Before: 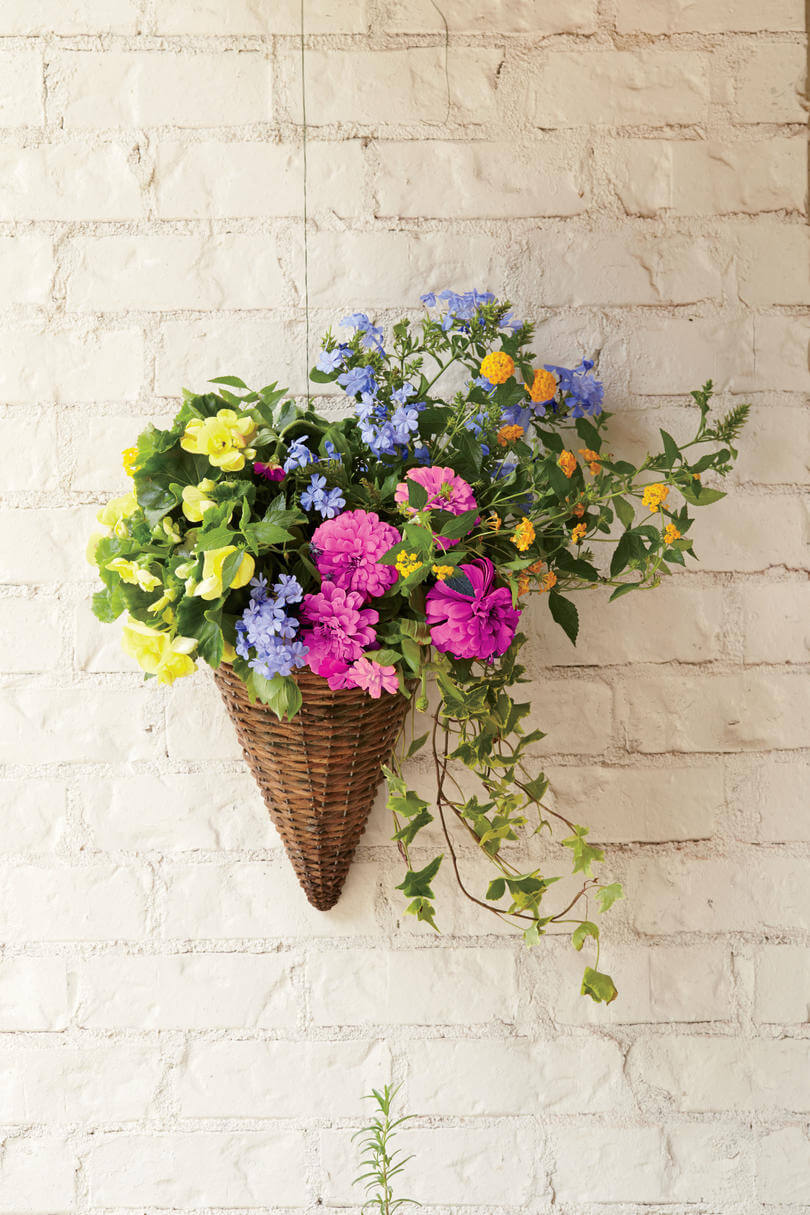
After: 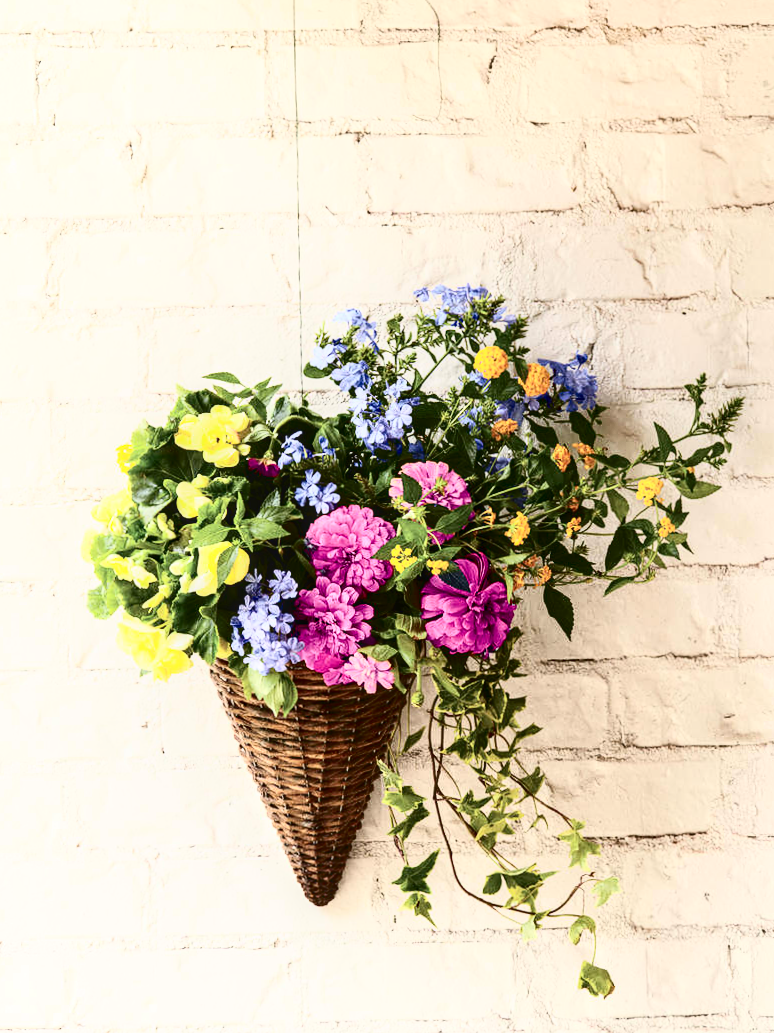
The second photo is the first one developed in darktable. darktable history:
crop and rotate: angle 0.318°, left 0.304%, right 3.233%, bottom 14.196%
local contrast: on, module defaults
exposure: black level correction 0.004, exposure 0.016 EV, compensate highlight preservation false
tone curve: curves: ch0 [(0, 0) (0.003, 0.003) (0.011, 0.006) (0.025, 0.01) (0.044, 0.016) (0.069, 0.02) (0.1, 0.025) (0.136, 0.034) (0.177, 0.051) (0.224, 0.08) (0.277, 0.131) (0.335, 0.209) (0.399, 0.328) (0.468, 0.47) (0.543, 0.629) (0.623, 0.788) (0.709, 0.903) (0.801, 0.965) (0.898, 0.989) (1, 1)], color space Lab, independent channels, preserve colors none
